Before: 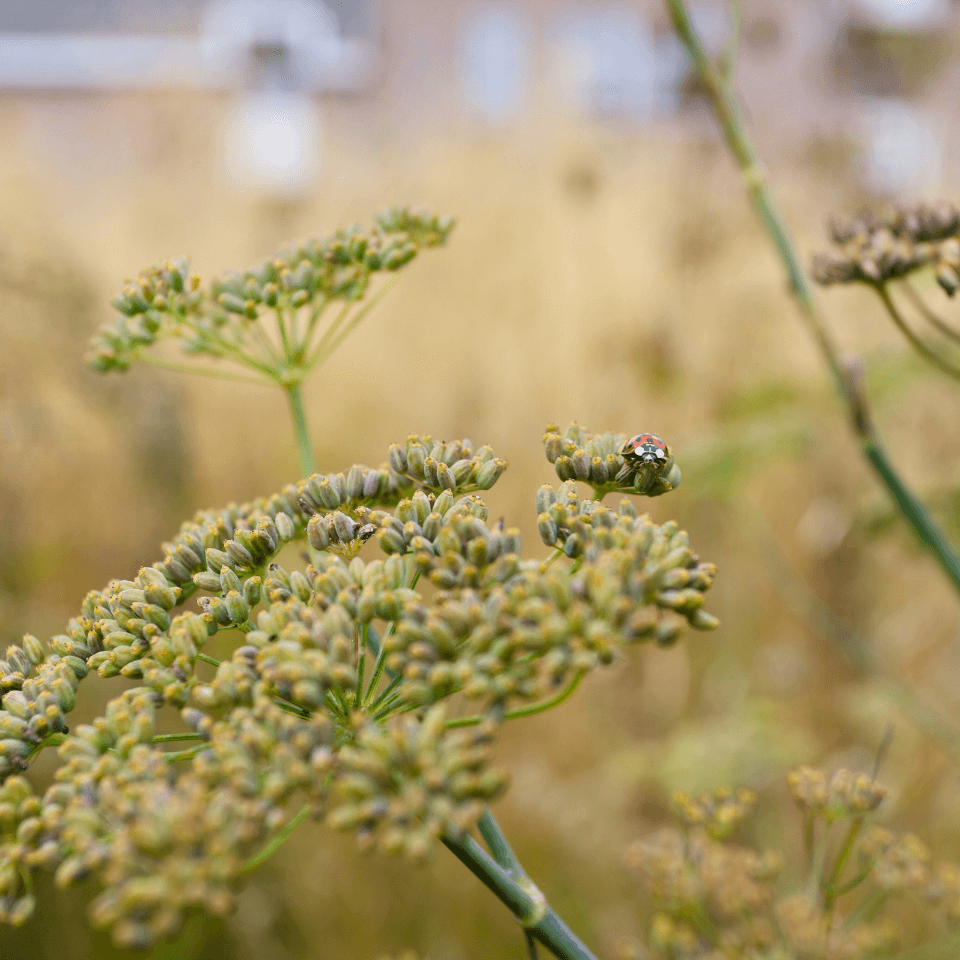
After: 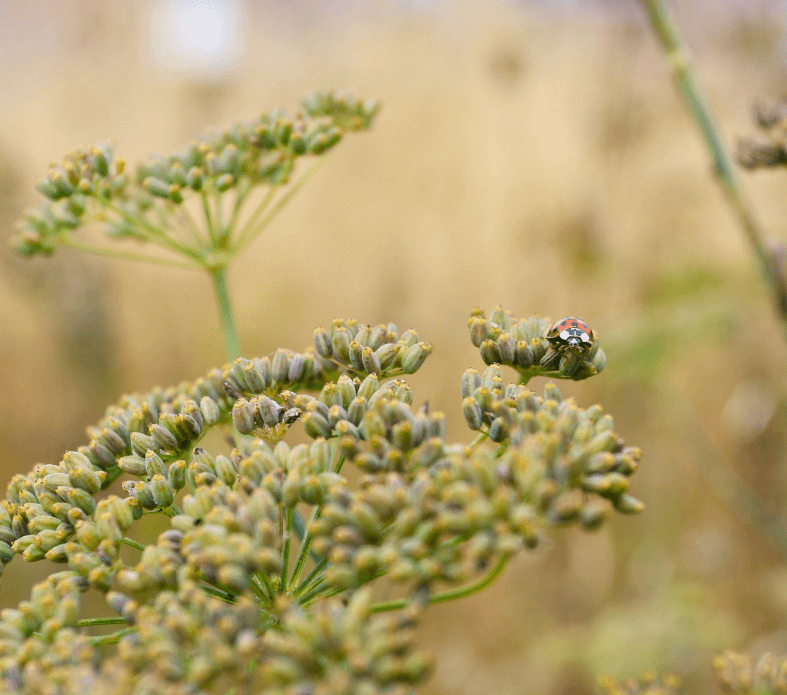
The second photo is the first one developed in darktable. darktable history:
shadows and highlights: shadows -10.15, white point adjustment 1.45, highlights 10.71
crop: left 7.866%, top 12.11%, right 10.141%, bottom 15.452%
